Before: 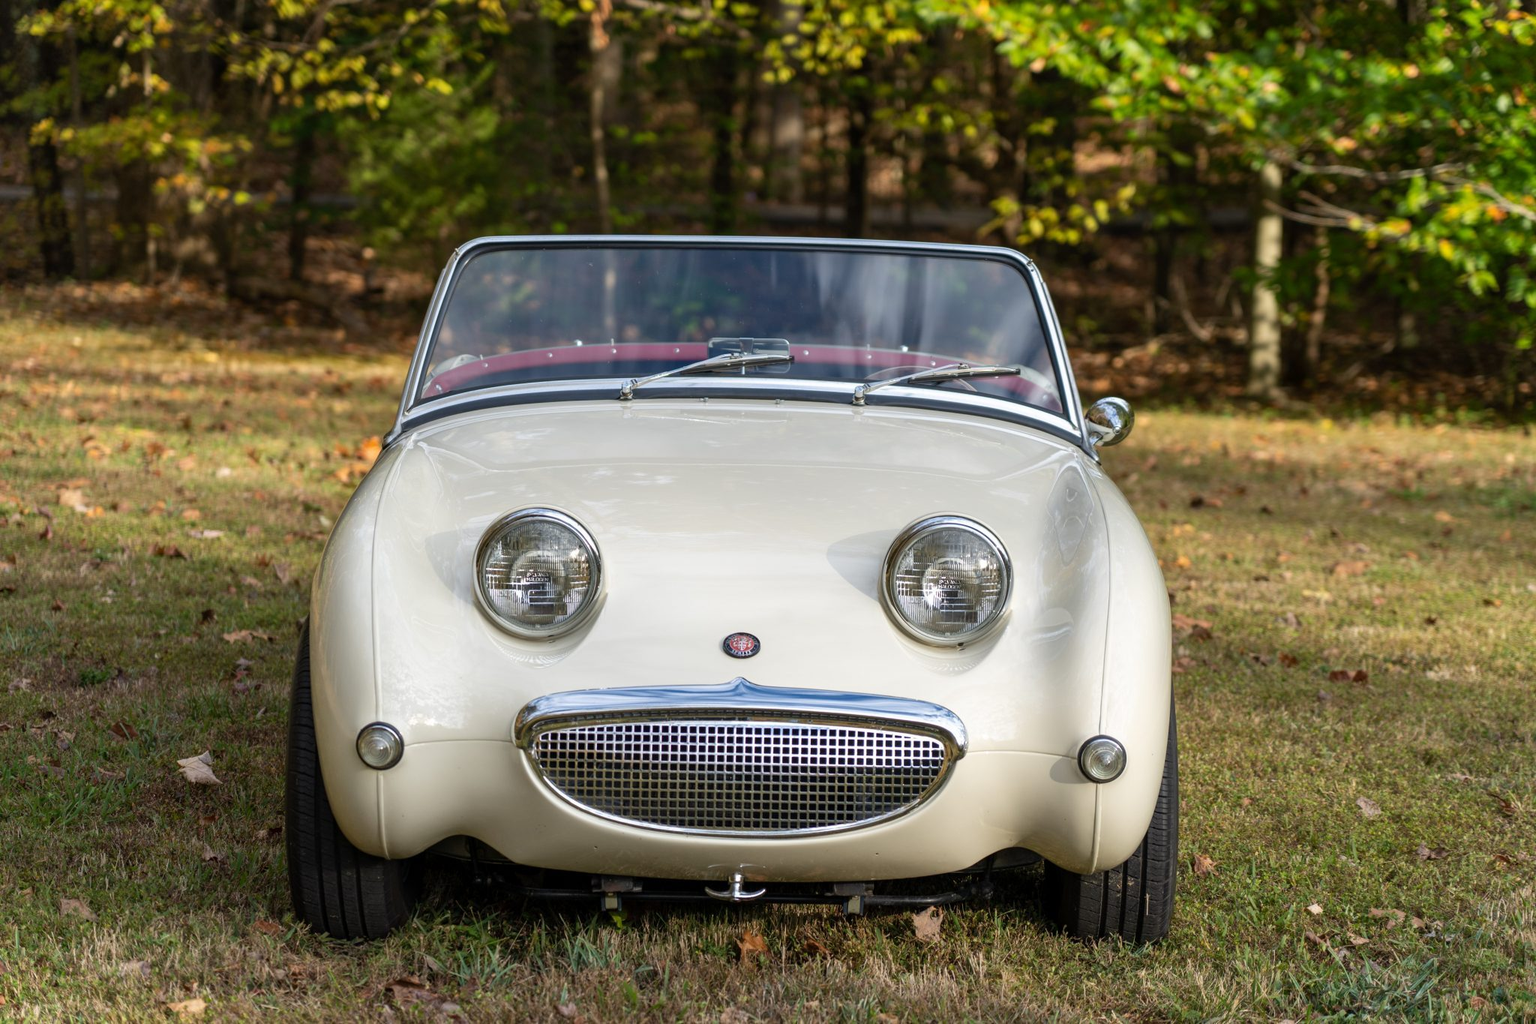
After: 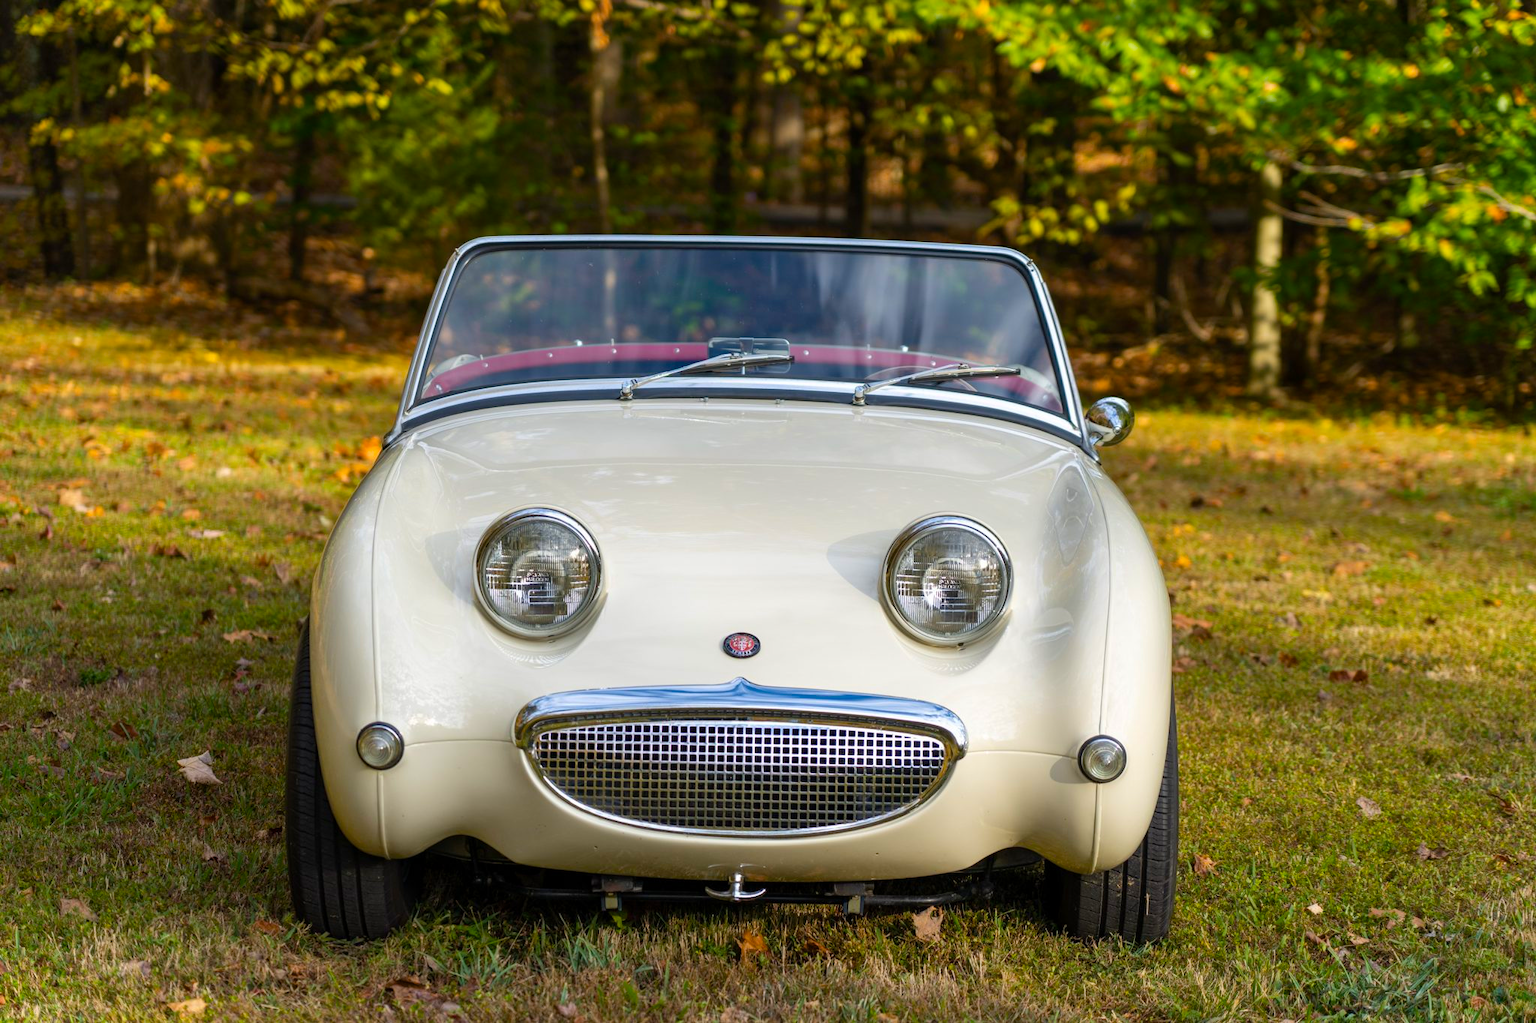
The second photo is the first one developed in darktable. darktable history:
color balance rgb: perceptual saturation grading › global saturation 40%, global vibrance 15%
exposure: compensate exposure bias true, compensate highlight preservation false
